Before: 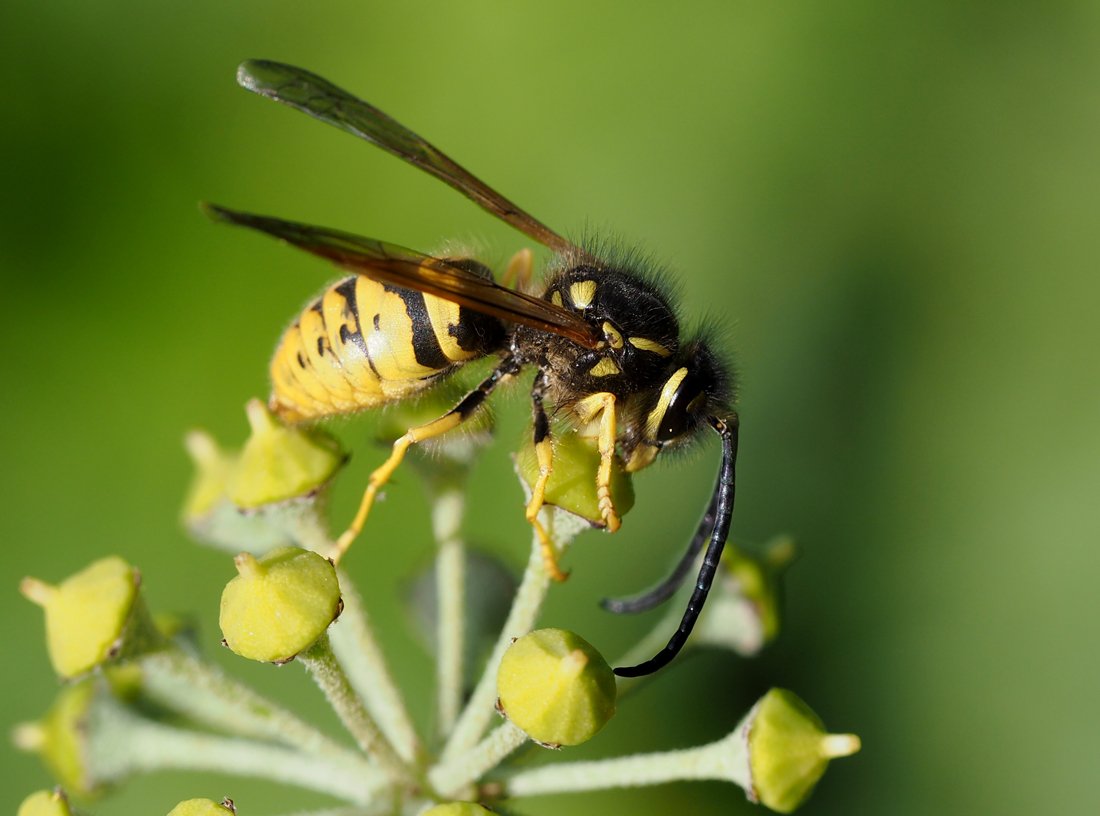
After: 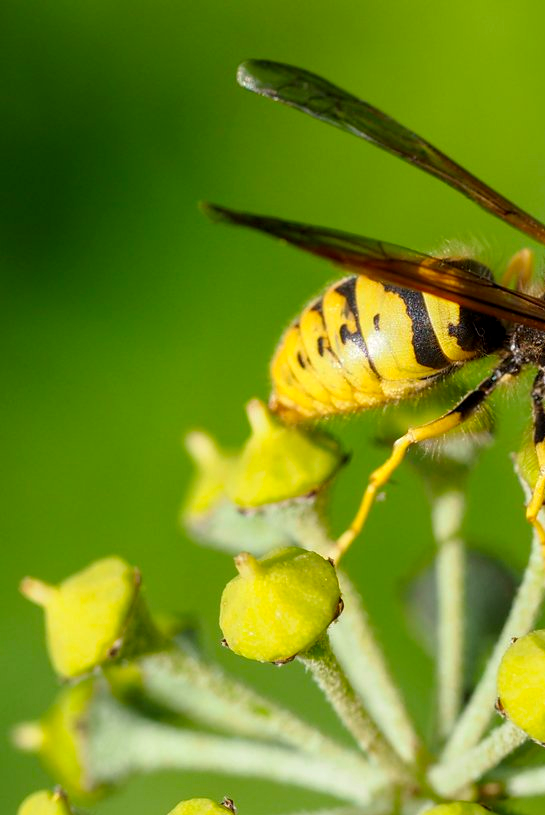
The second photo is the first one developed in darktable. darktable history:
local contrast: on, module defaults
crop and rotate: left 0.01%, top 0%, right 50.4%
color correction: highlights b* -0.03, saturation 1.33
